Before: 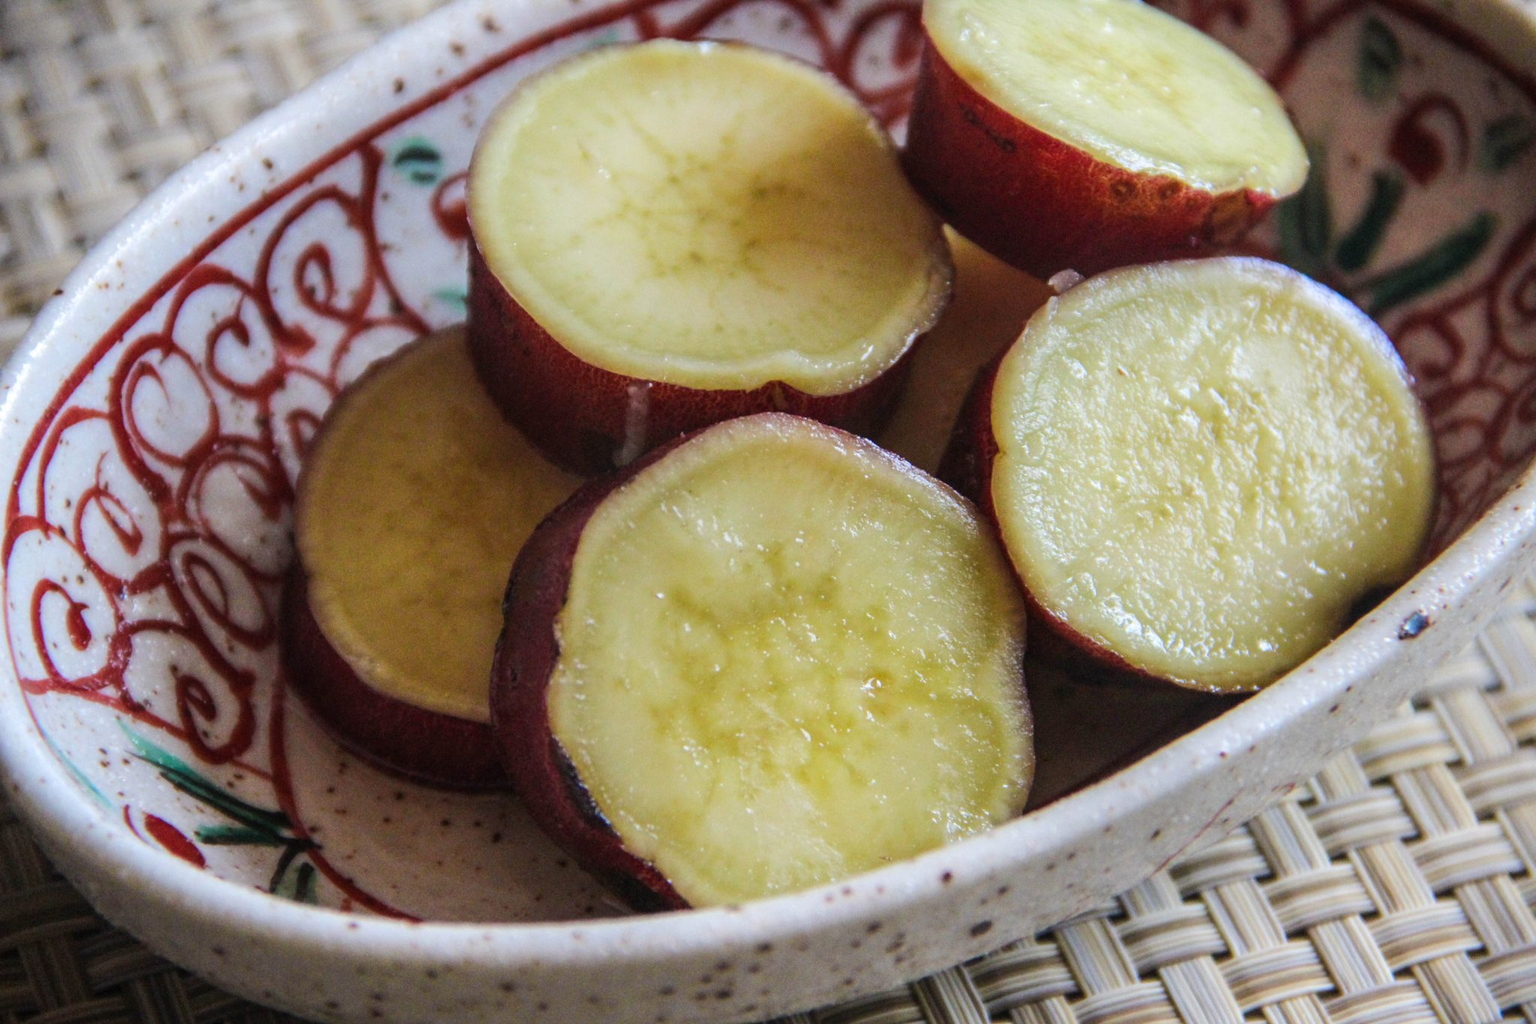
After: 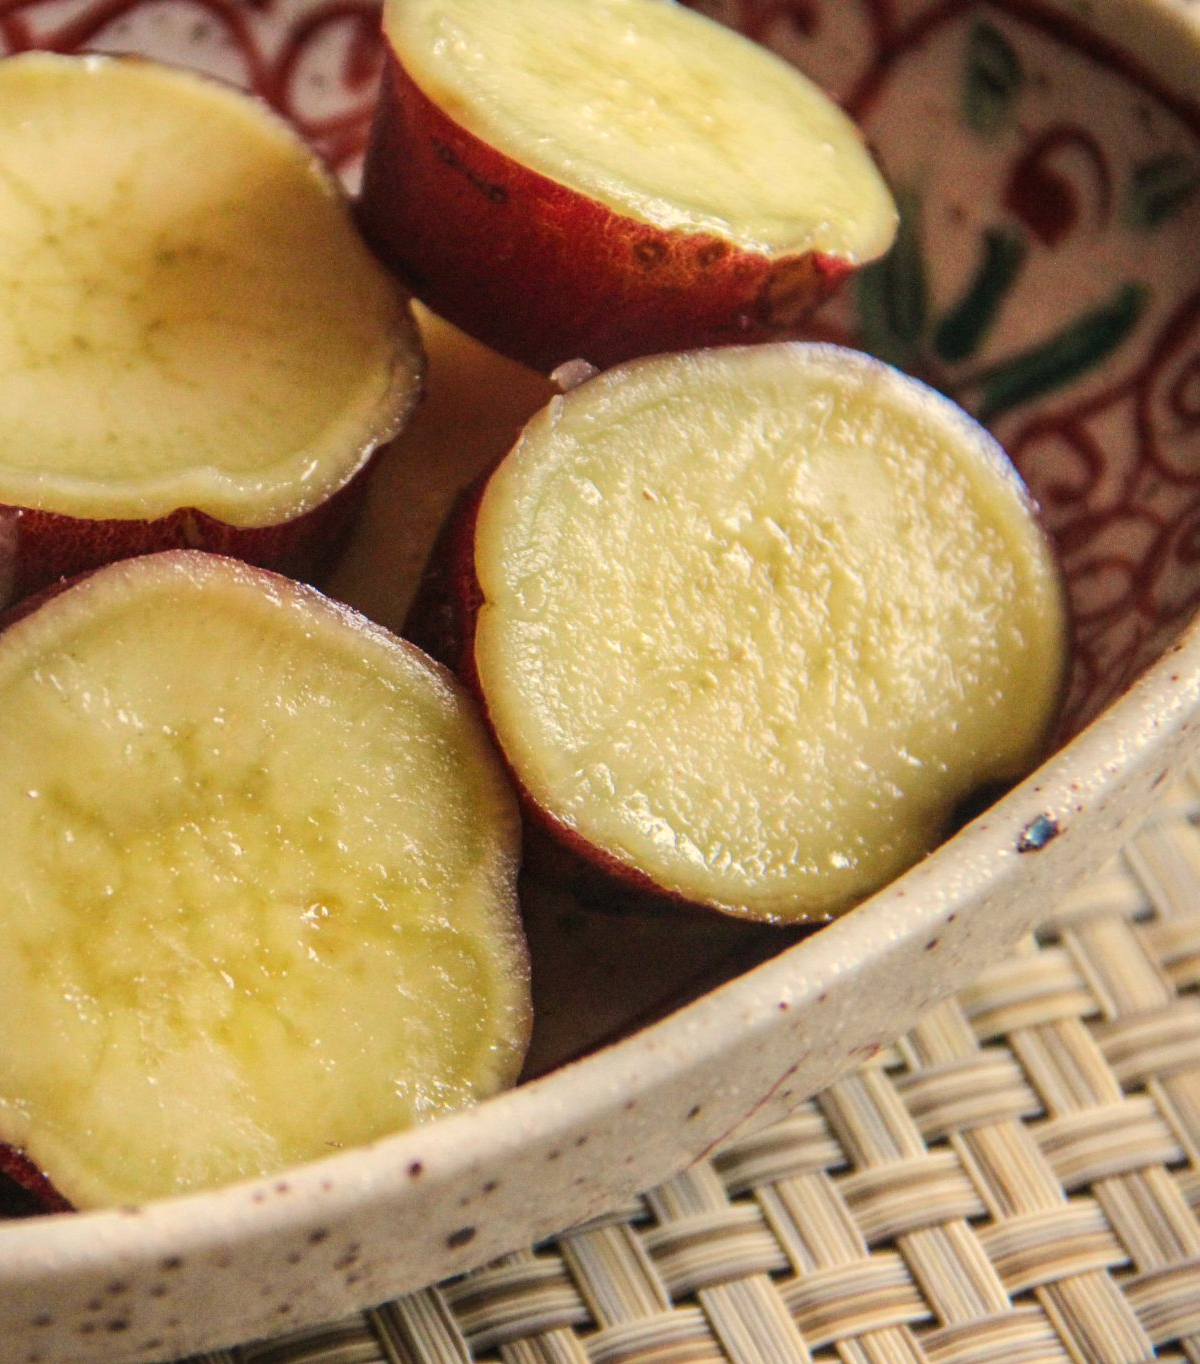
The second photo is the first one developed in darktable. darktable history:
crop: left 41.402%
white balance: red 1.123, blue 0.83
